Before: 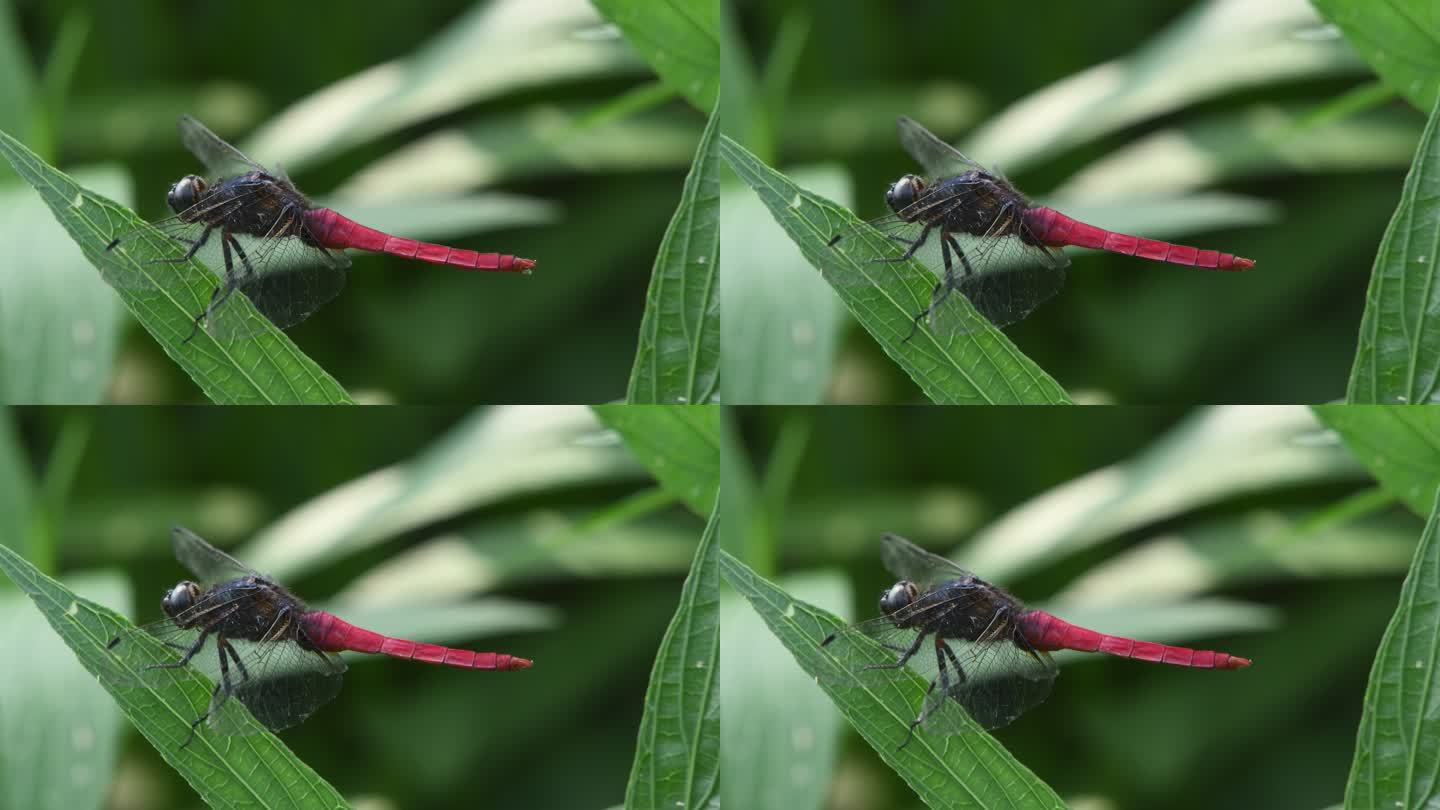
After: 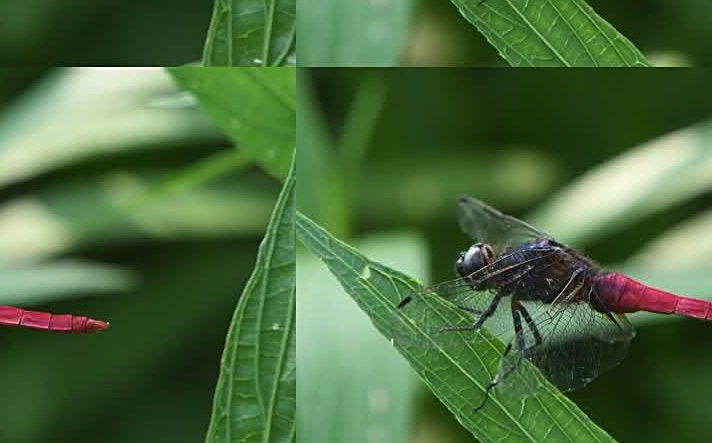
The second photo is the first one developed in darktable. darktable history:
sharpen: on, module defaults
crop: left 29.448%, top 41.786%, right 21.088%, bottom 3.471%
velvia: on, module defaults
